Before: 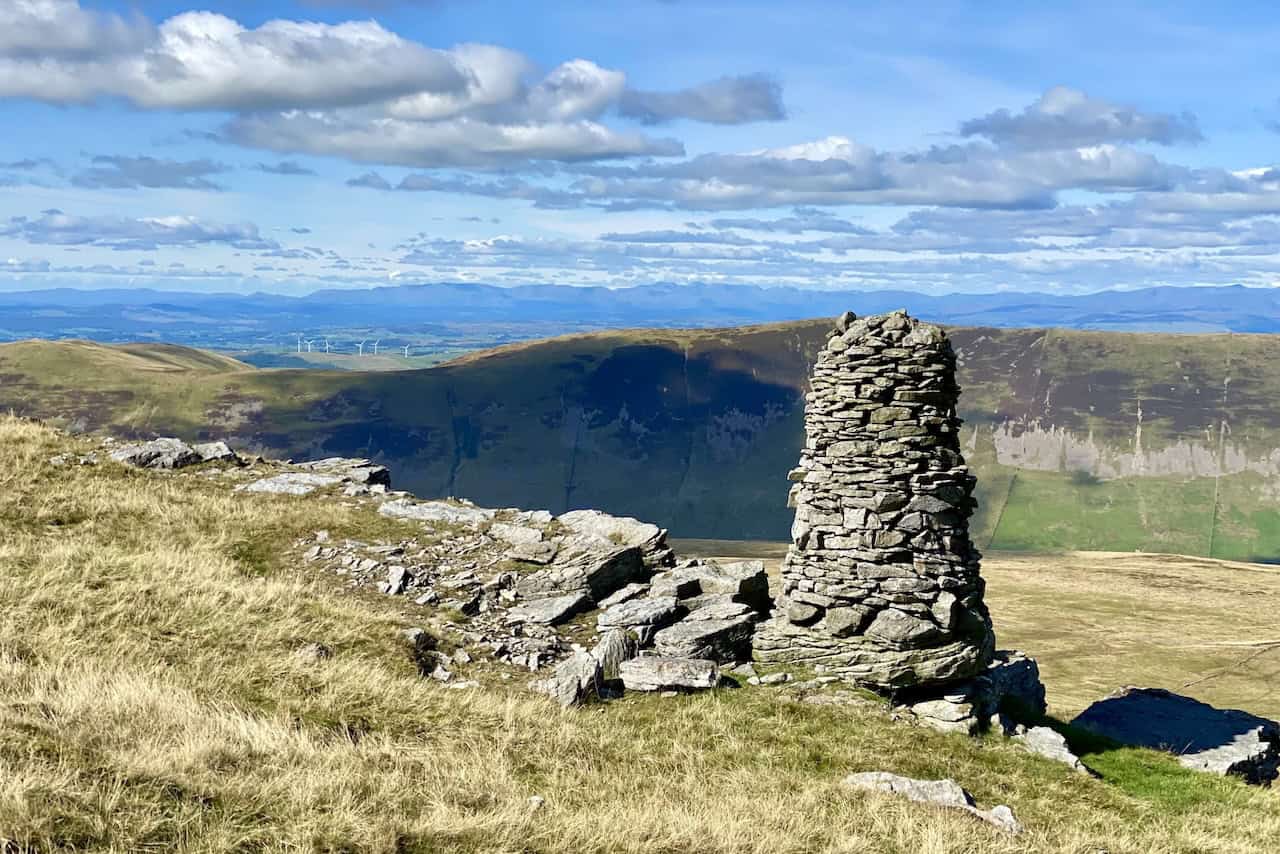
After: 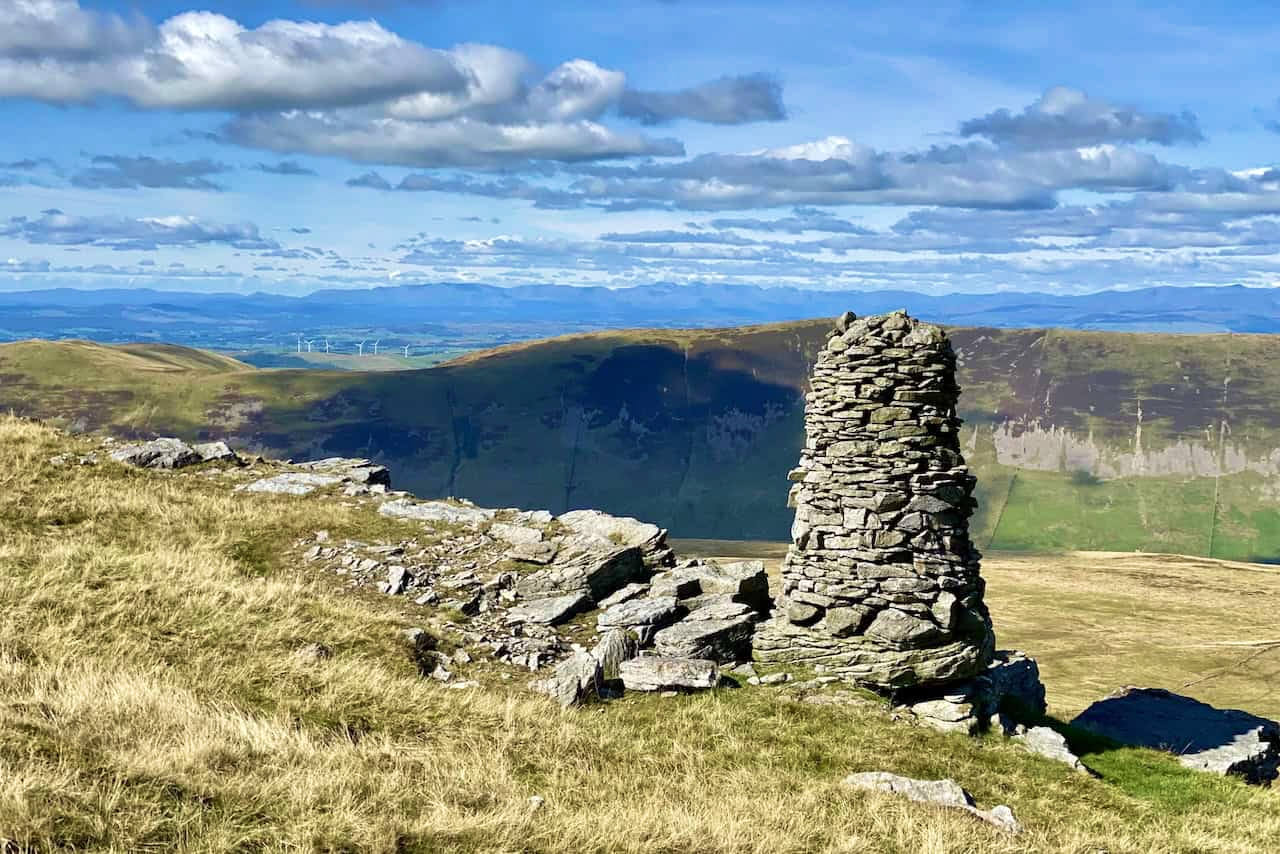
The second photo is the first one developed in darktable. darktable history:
velvia: on, module defaults
shadows and highlights: white point adjustment 1.01, soften with gaussian
